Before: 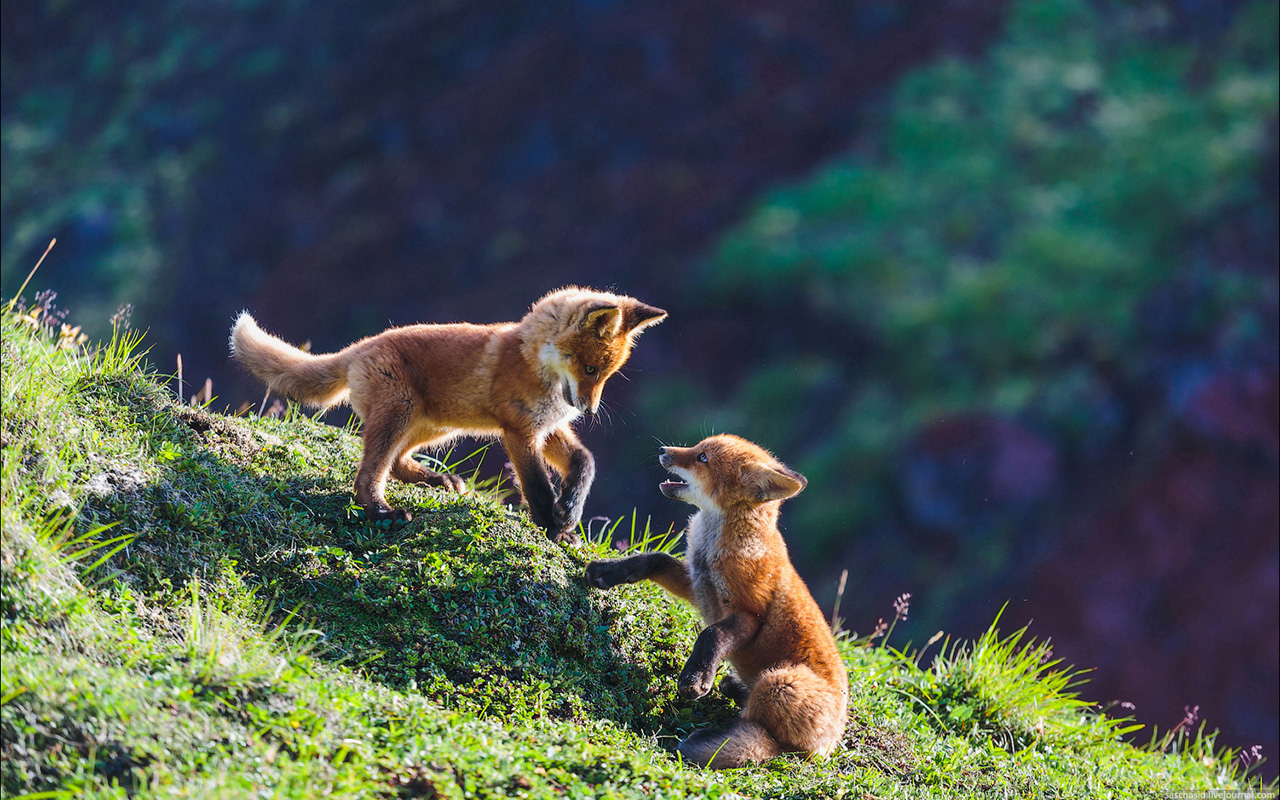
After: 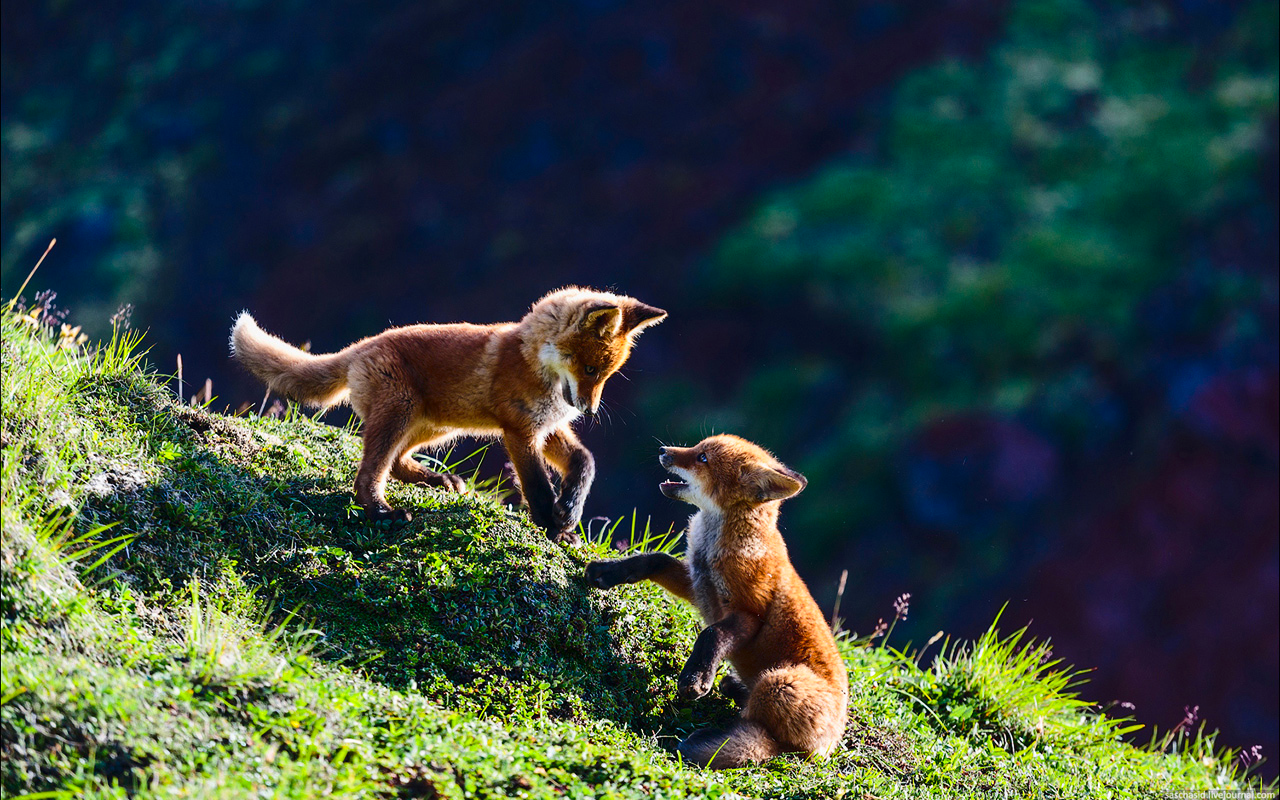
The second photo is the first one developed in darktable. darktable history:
contrast brightness saturation: contrast 0.196, brightness -0.102, saturation 0.103
